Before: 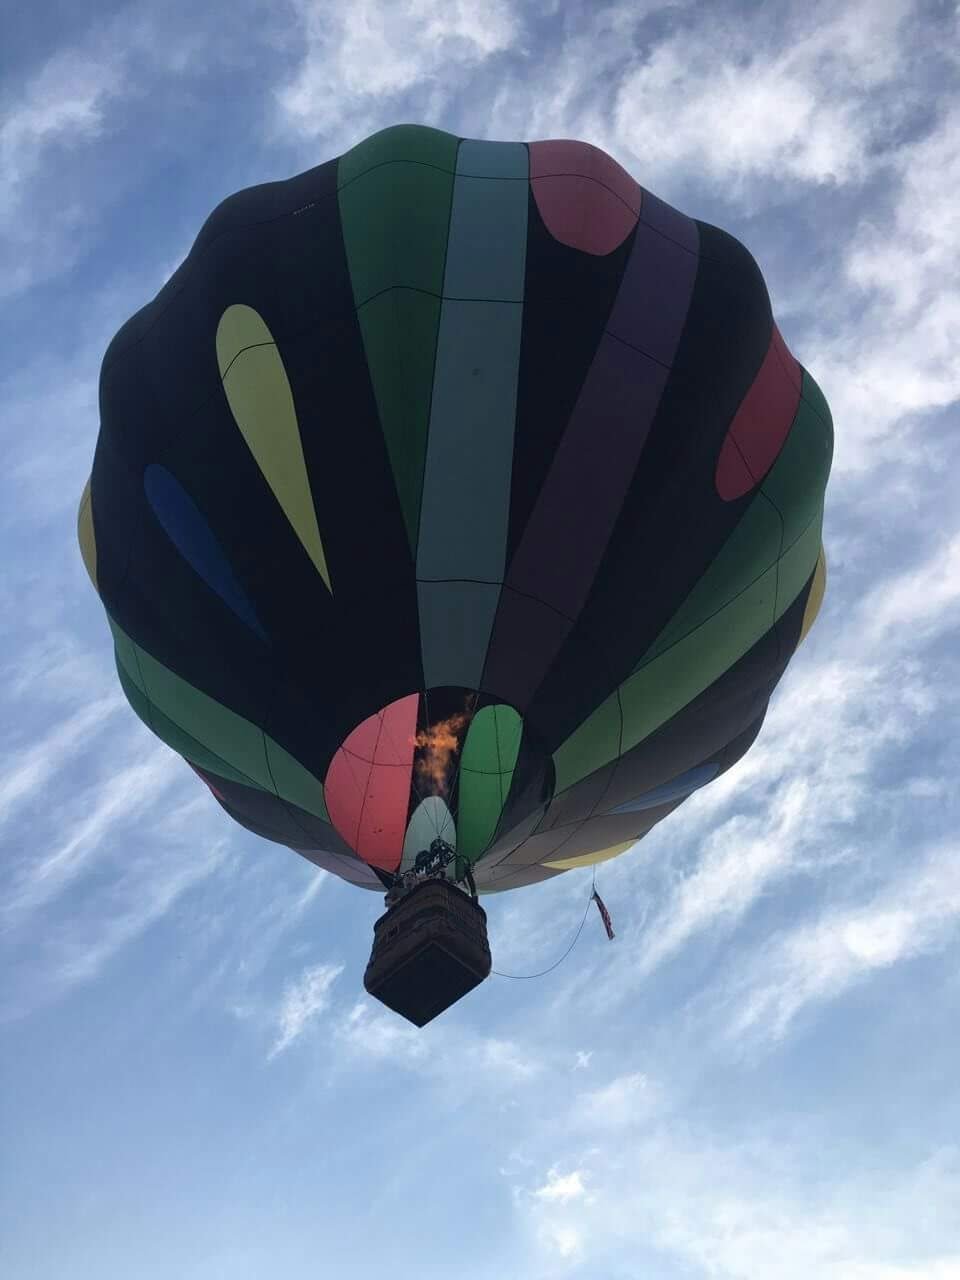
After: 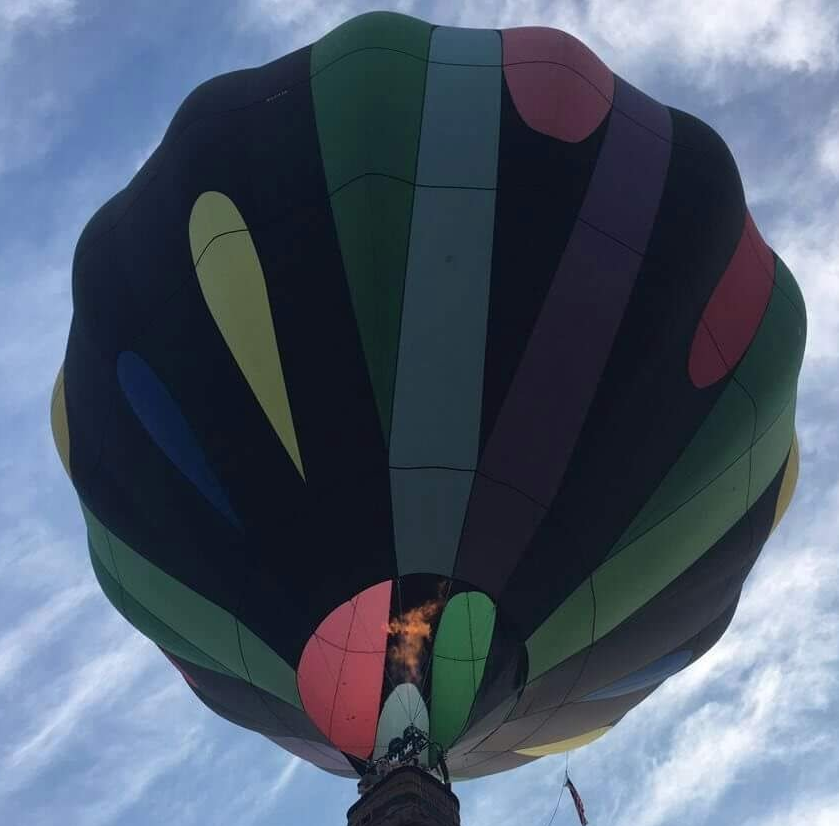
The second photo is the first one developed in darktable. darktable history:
crop: left 2.912%, top 8.904%, right 9.673%, bottom 26.552%
